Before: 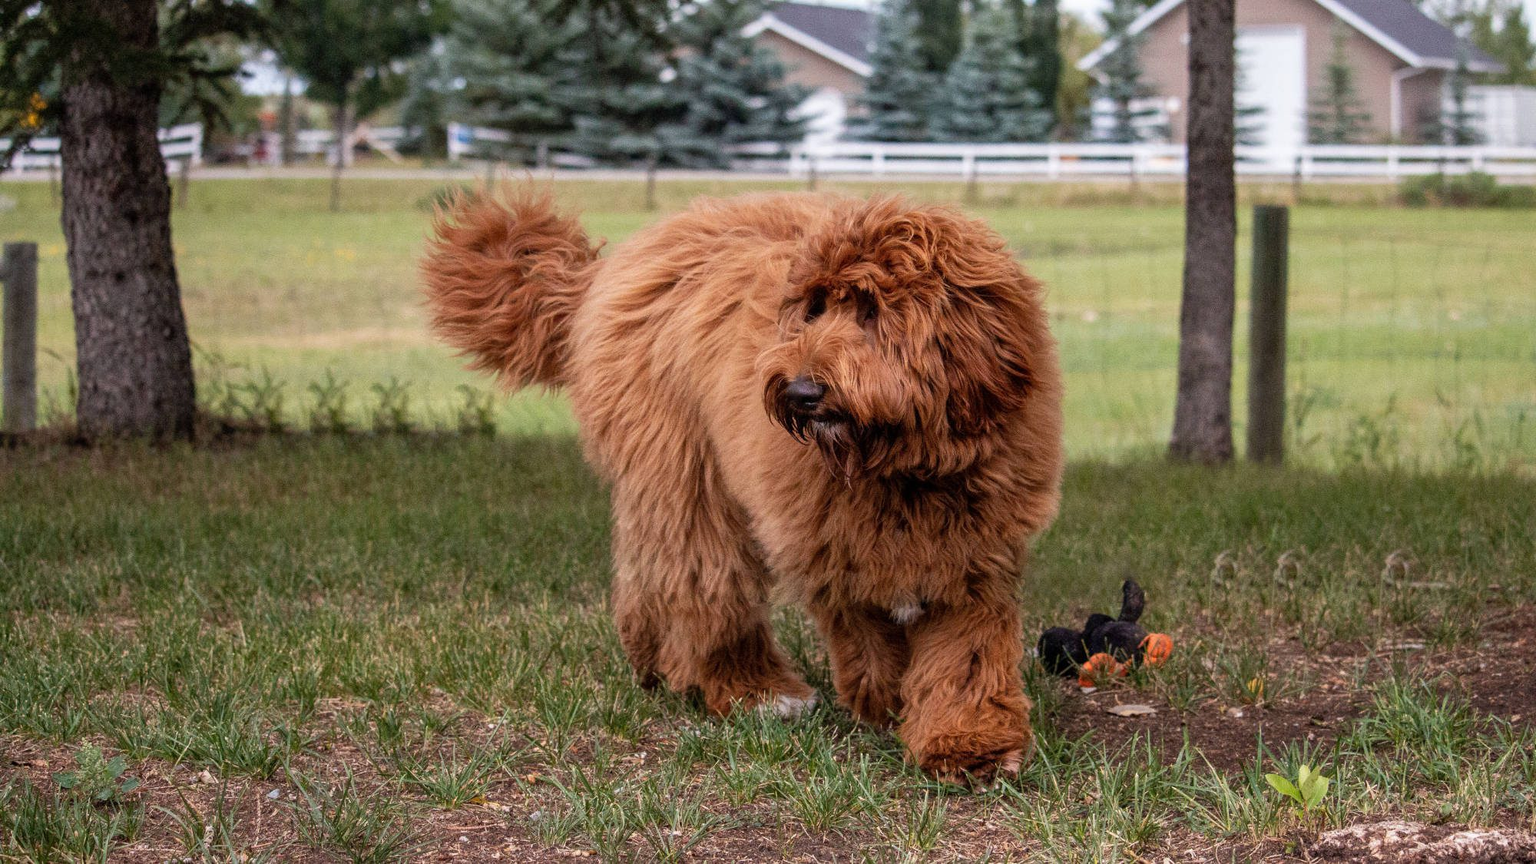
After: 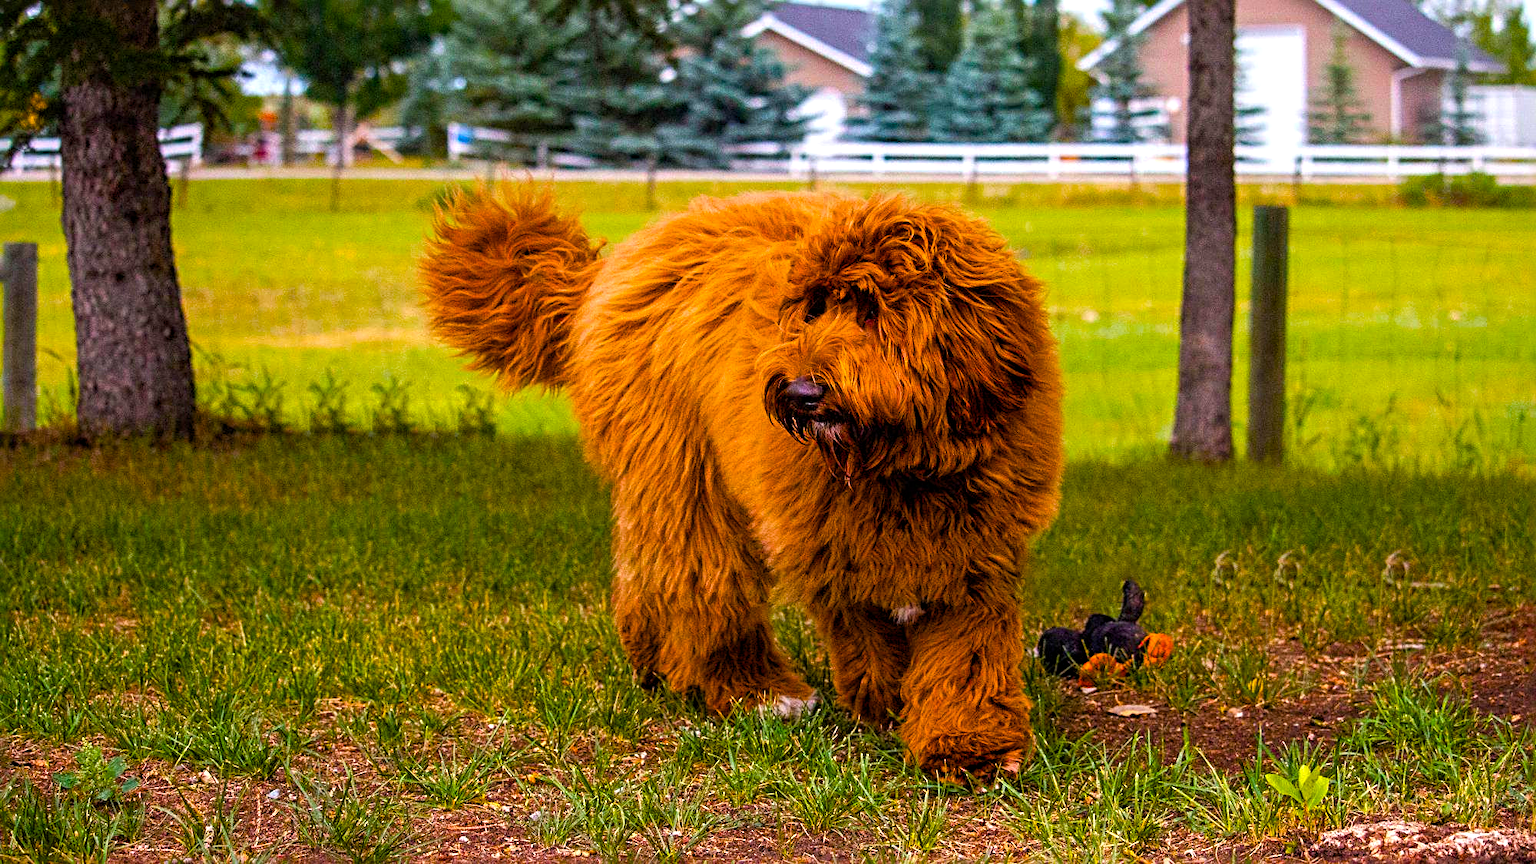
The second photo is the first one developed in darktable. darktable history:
color balance rgb: perceptual saturation grading › global saturation 64.94%, perceptual saturation grading › highlights 59.498%, perceptual saturation grading › mid-tones 49.645%, perceptual saturation grading › shadows 49.713%, perceptual brilliance grading › highlights 9.215%, perceptual brilliance grading › mid-tones 5.538%, global vibrance 20%
sharpen: radius 3.983
